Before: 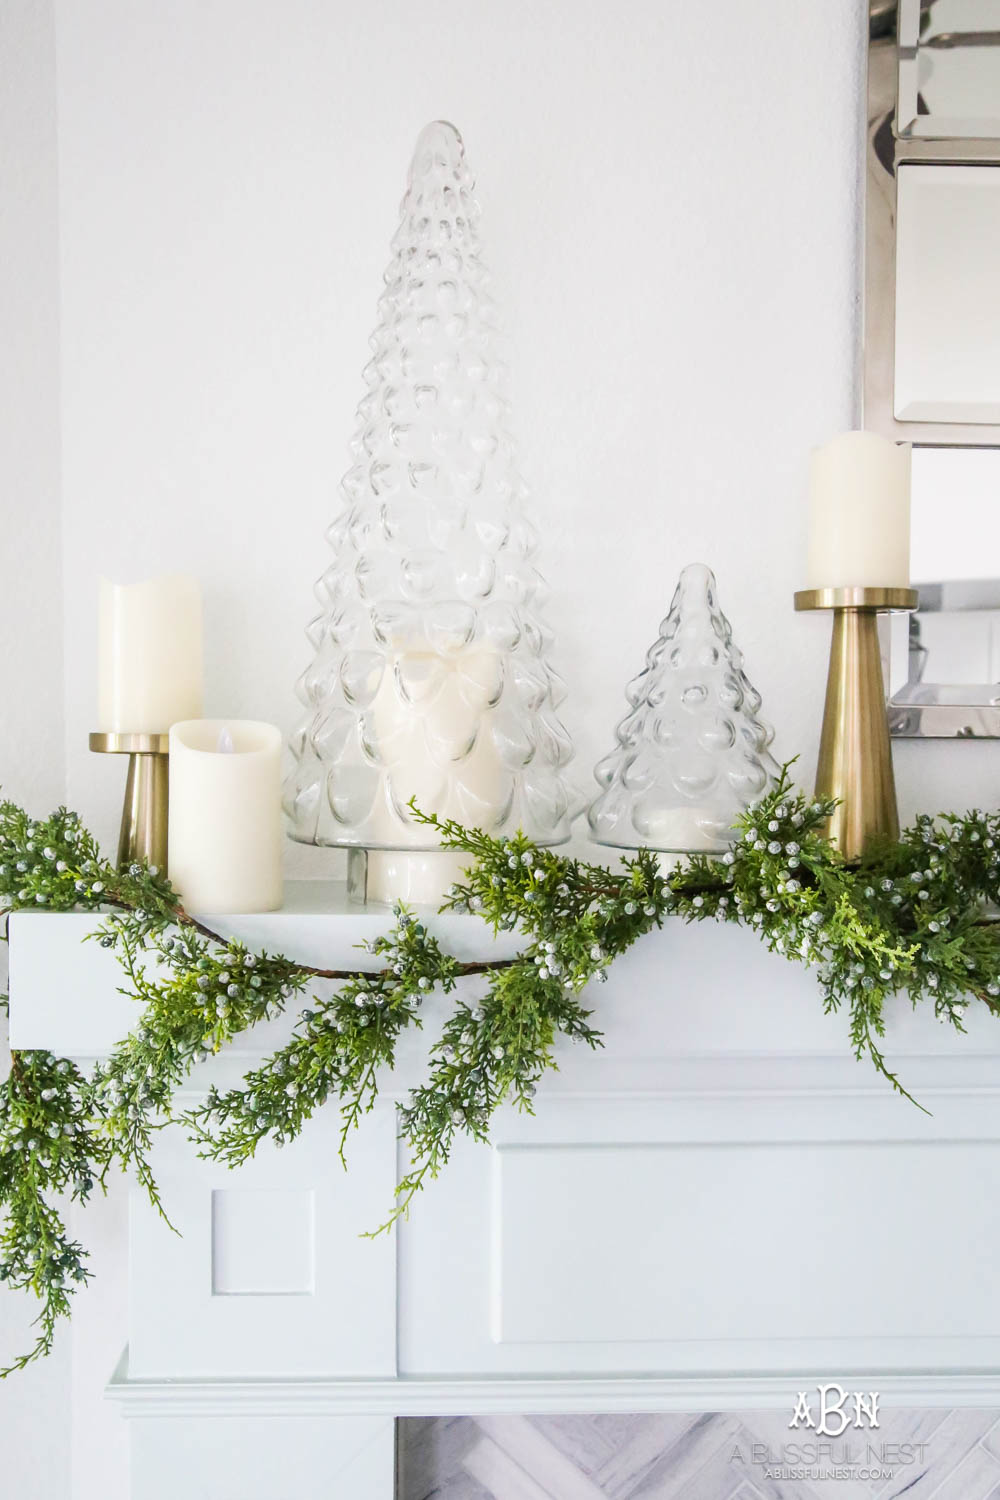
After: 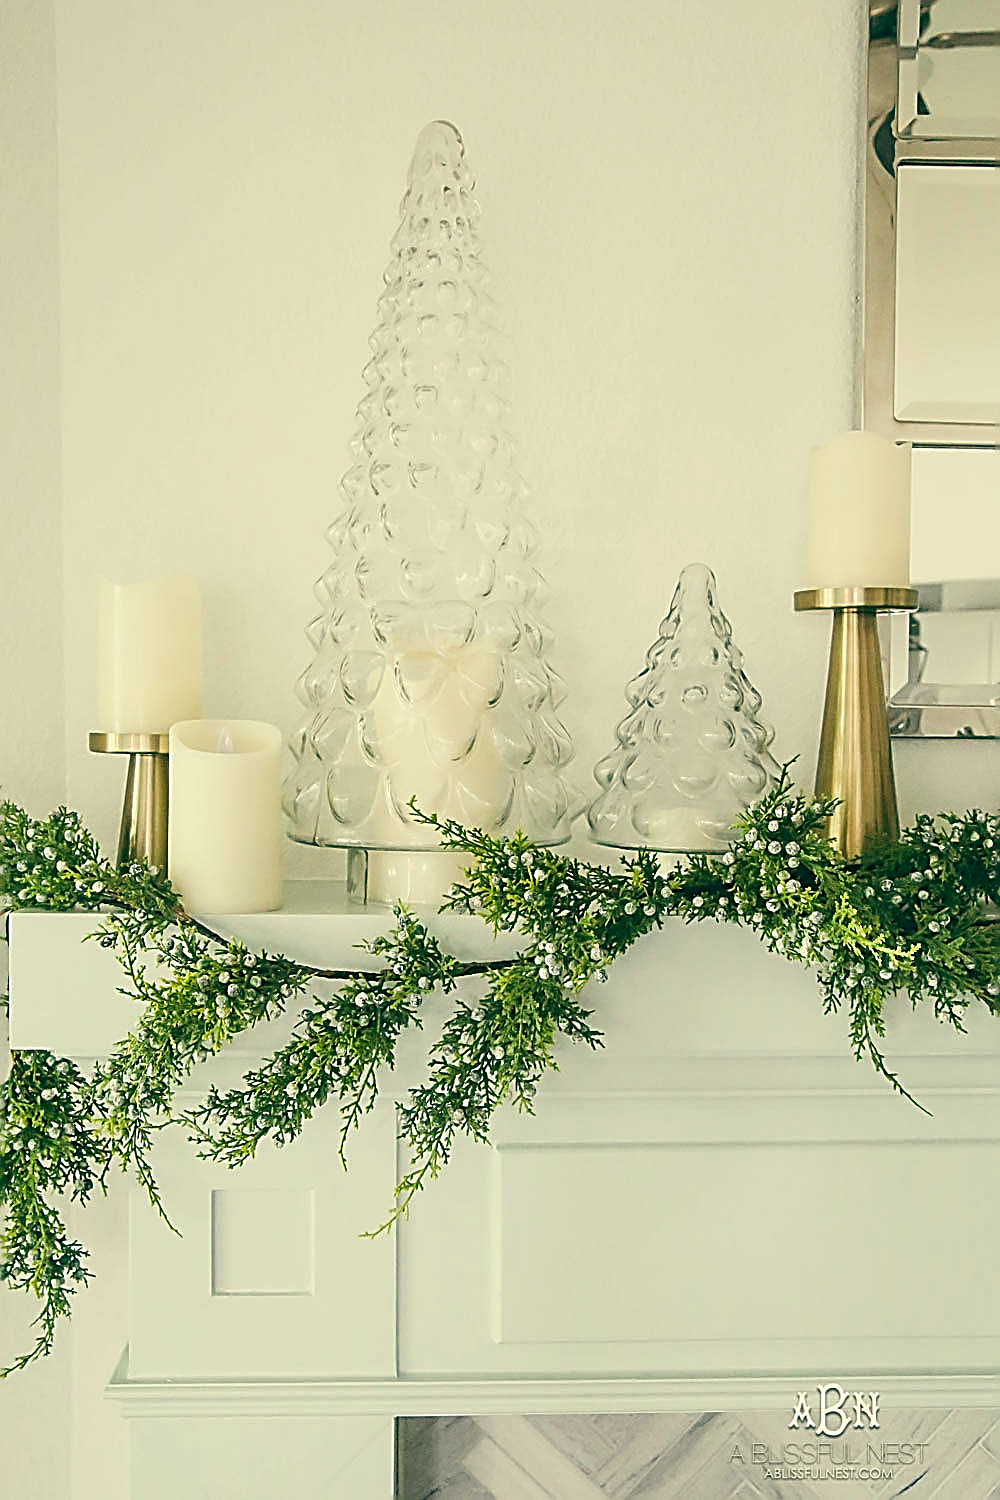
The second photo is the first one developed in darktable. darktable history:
color balance: lift [1.005, 0.99, 1.007, 1.01], gamma [1, 1.034, 1.032, 0.966], gain [0.873, 1.055, 1.067, 0.933]
white balance: red 1.029, blue 0.92
sharpen: amount 1.861
